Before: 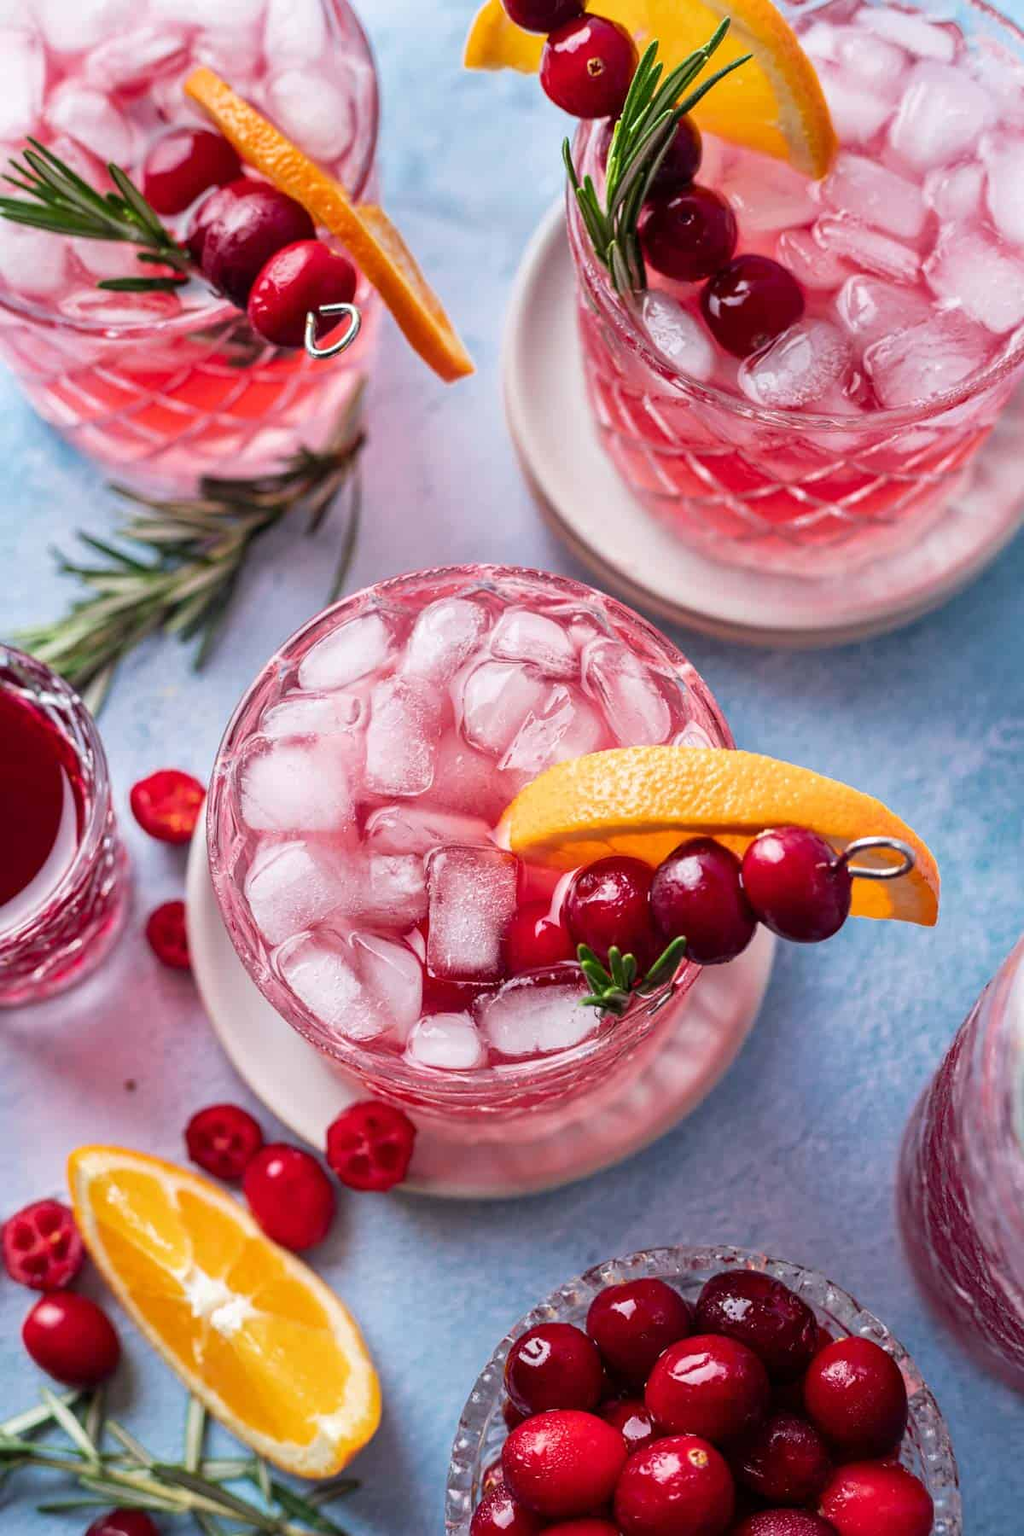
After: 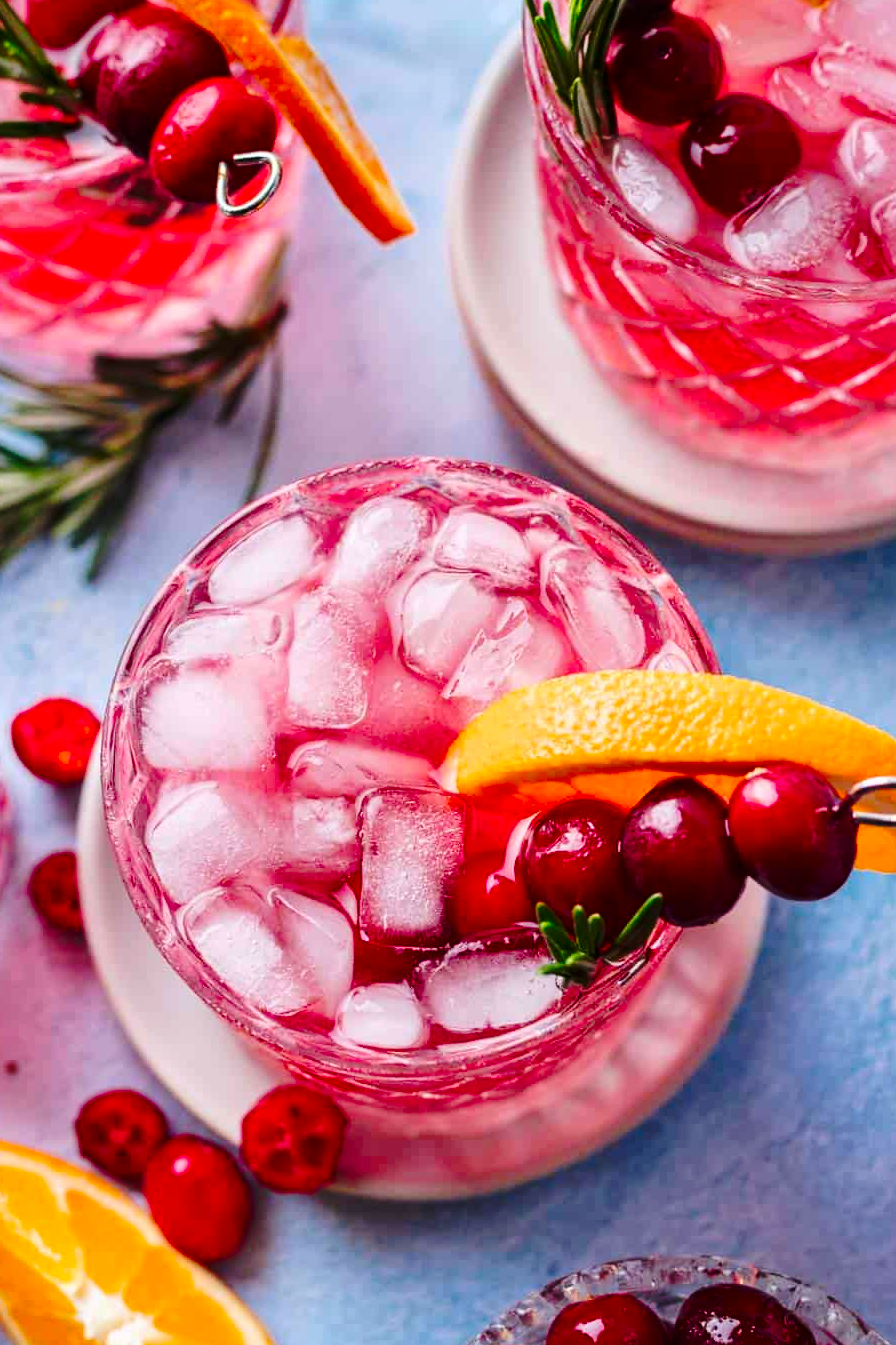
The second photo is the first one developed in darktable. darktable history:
base curve: curves: ch0 [(0, 0) (0.073, 0.04) (0.157, 0.139) (0.492, 0.492) (0.758, 0.758) (1, 1)], preserve colors none
contrast brightness saturation: contrast 0.09, saturation 0.28
crop and rotate: left 11.831%, top 11.346%, right 13.429%, bottom 13.899%
